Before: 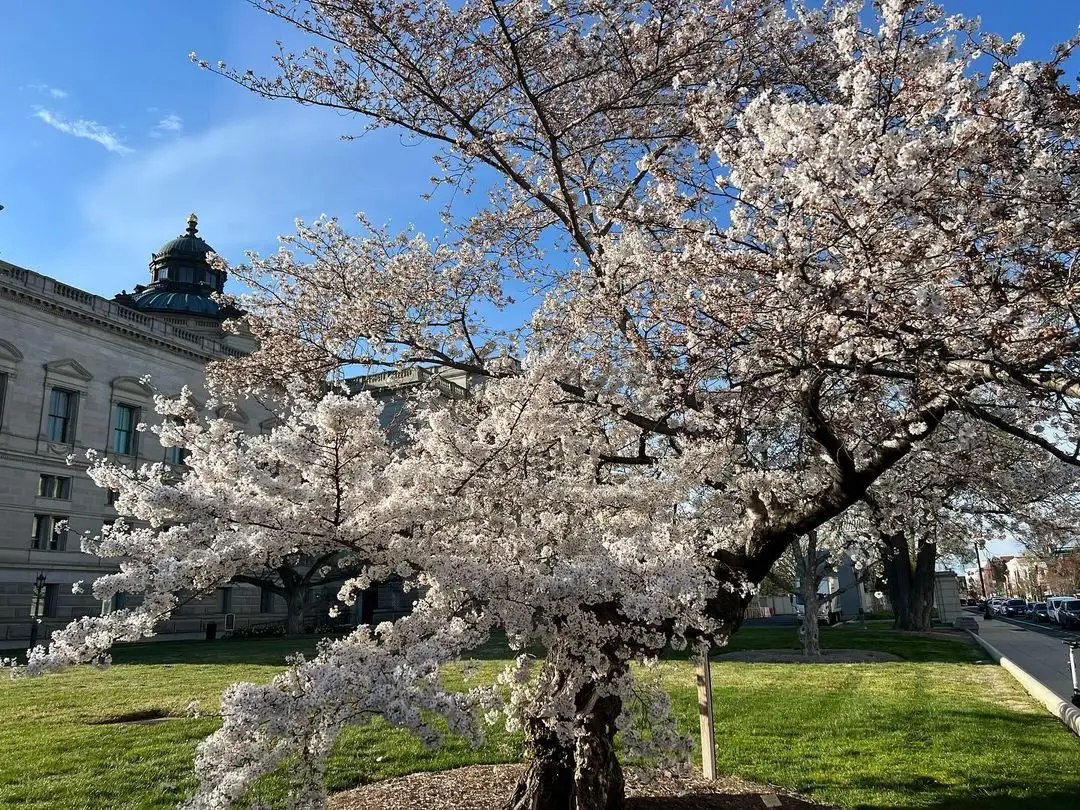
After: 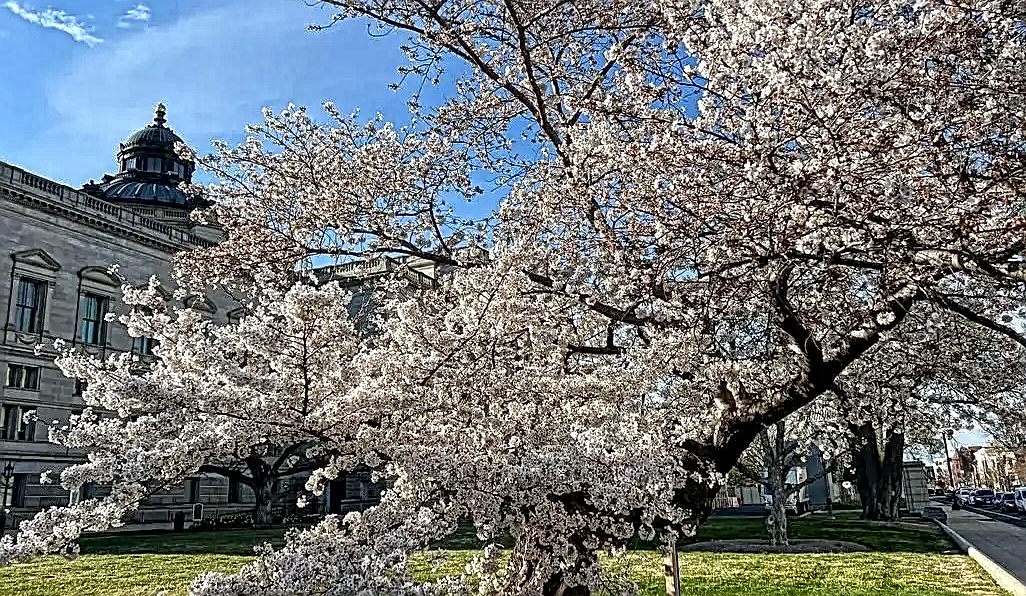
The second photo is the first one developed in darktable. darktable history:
local contrast: mode bilateral grid, contrast 21, coarseness 4, detail 299%, midtone range 0.2
crop and rotate: left 2.983%, top 13.681%, right 1.95%, bottom 12.718%
sharpen: amount 0.499
